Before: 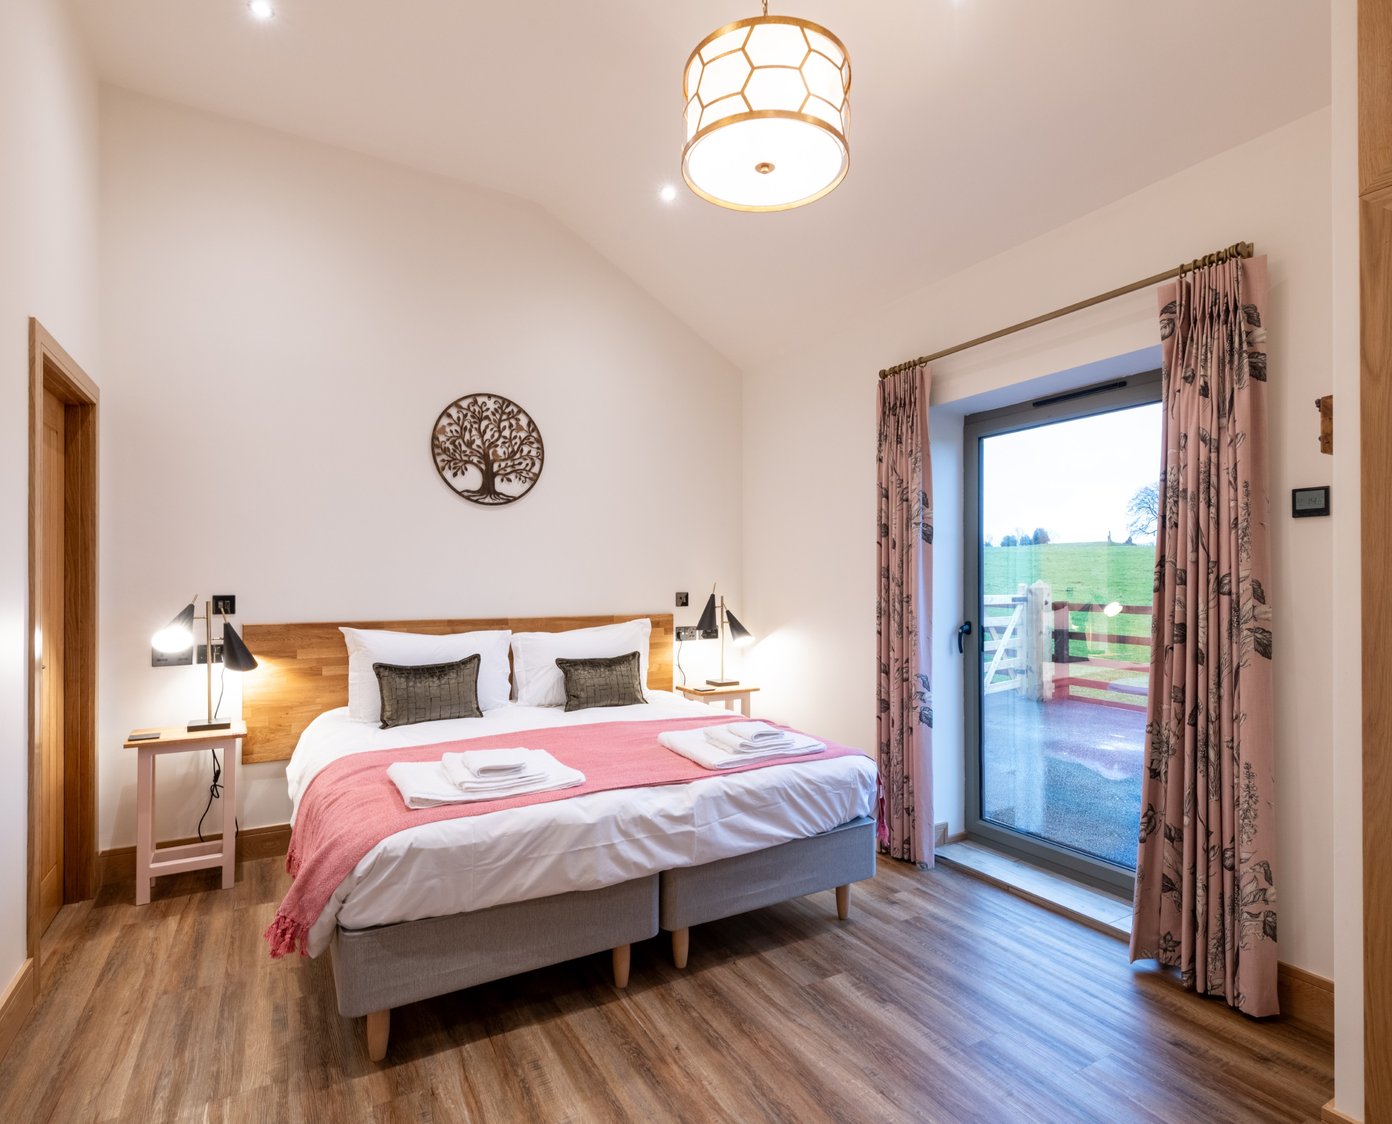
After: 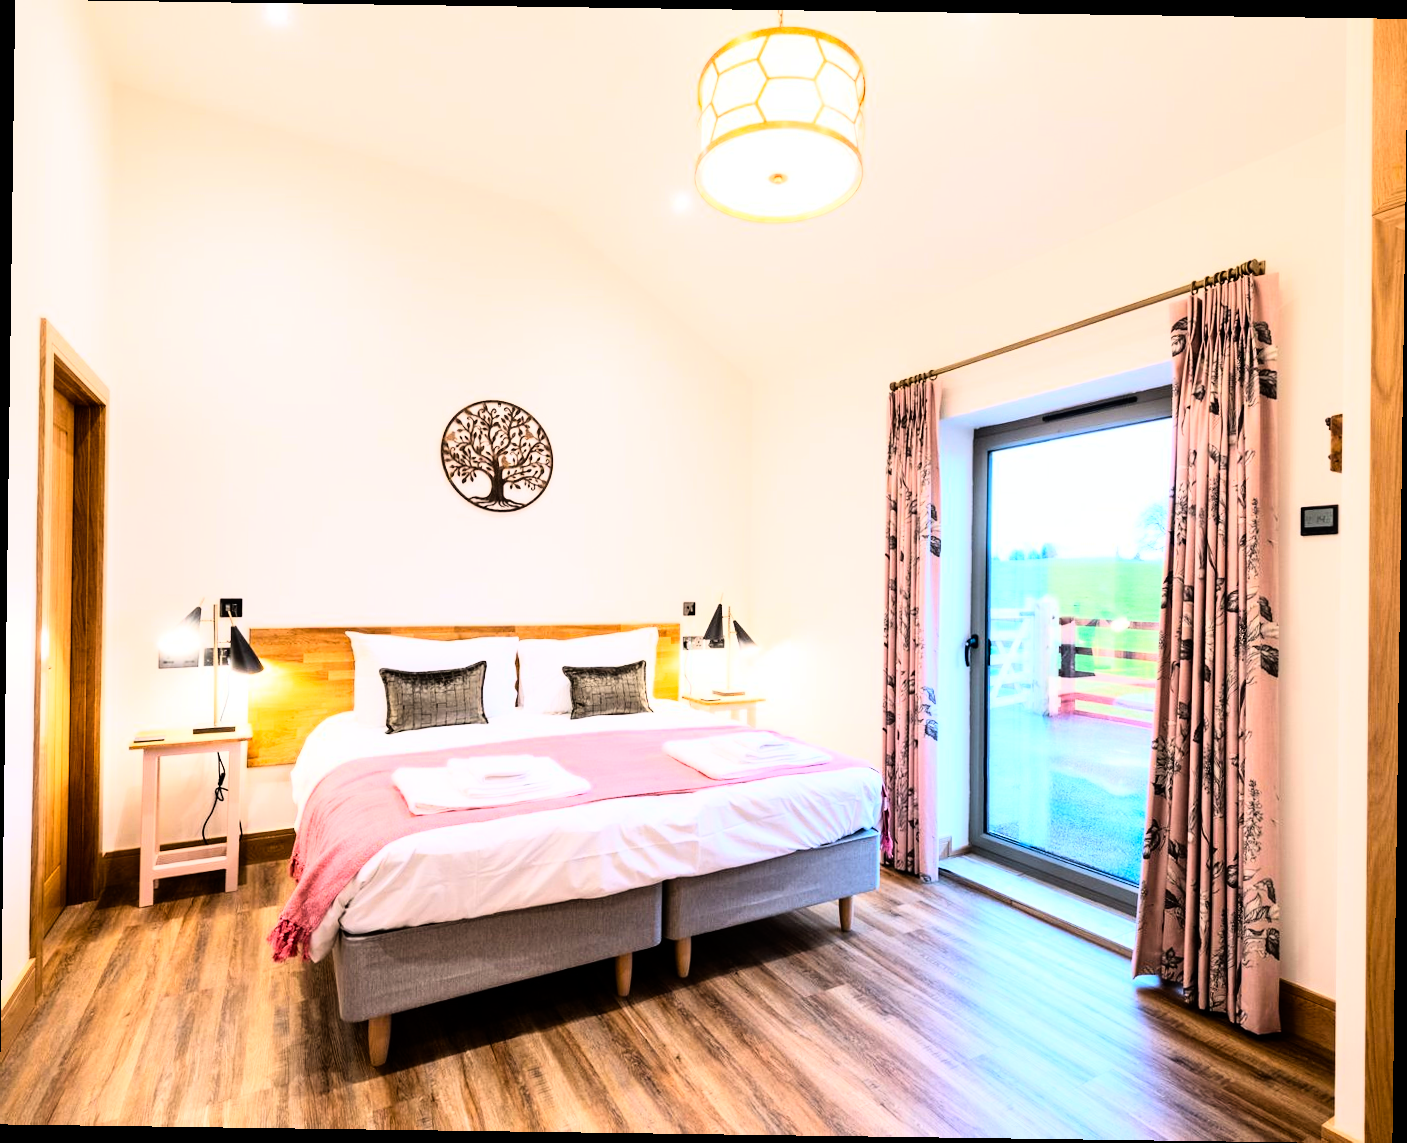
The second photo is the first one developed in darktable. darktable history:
rotate and perspective: rotation 0.8°, automatic cropping off
color balance rgb: perceptual saturation grading › global saturation 20%, global vibrance 20%
rgb curve: curves: ch0 [(0, 0) (0.21, 0.15) (0.24, 0.21) (0.5, 0.75) (0.75, 0.96) (0.89, 0.99) (1, 1)]; ch1 [(0, 0.02) (0.21, 0.13) (0.25, 0.2) (0.5, 0.67) (0.75, 0.9) (0.89, 0.97) (1, 1)]; ch2 [(0, 0.02) (0.21, 0.13) (0.25, 0.2) (0.5, 0.67) (0.75, 0.9) (0.89, 0.97) (1, 1)], compensate middle gray true
